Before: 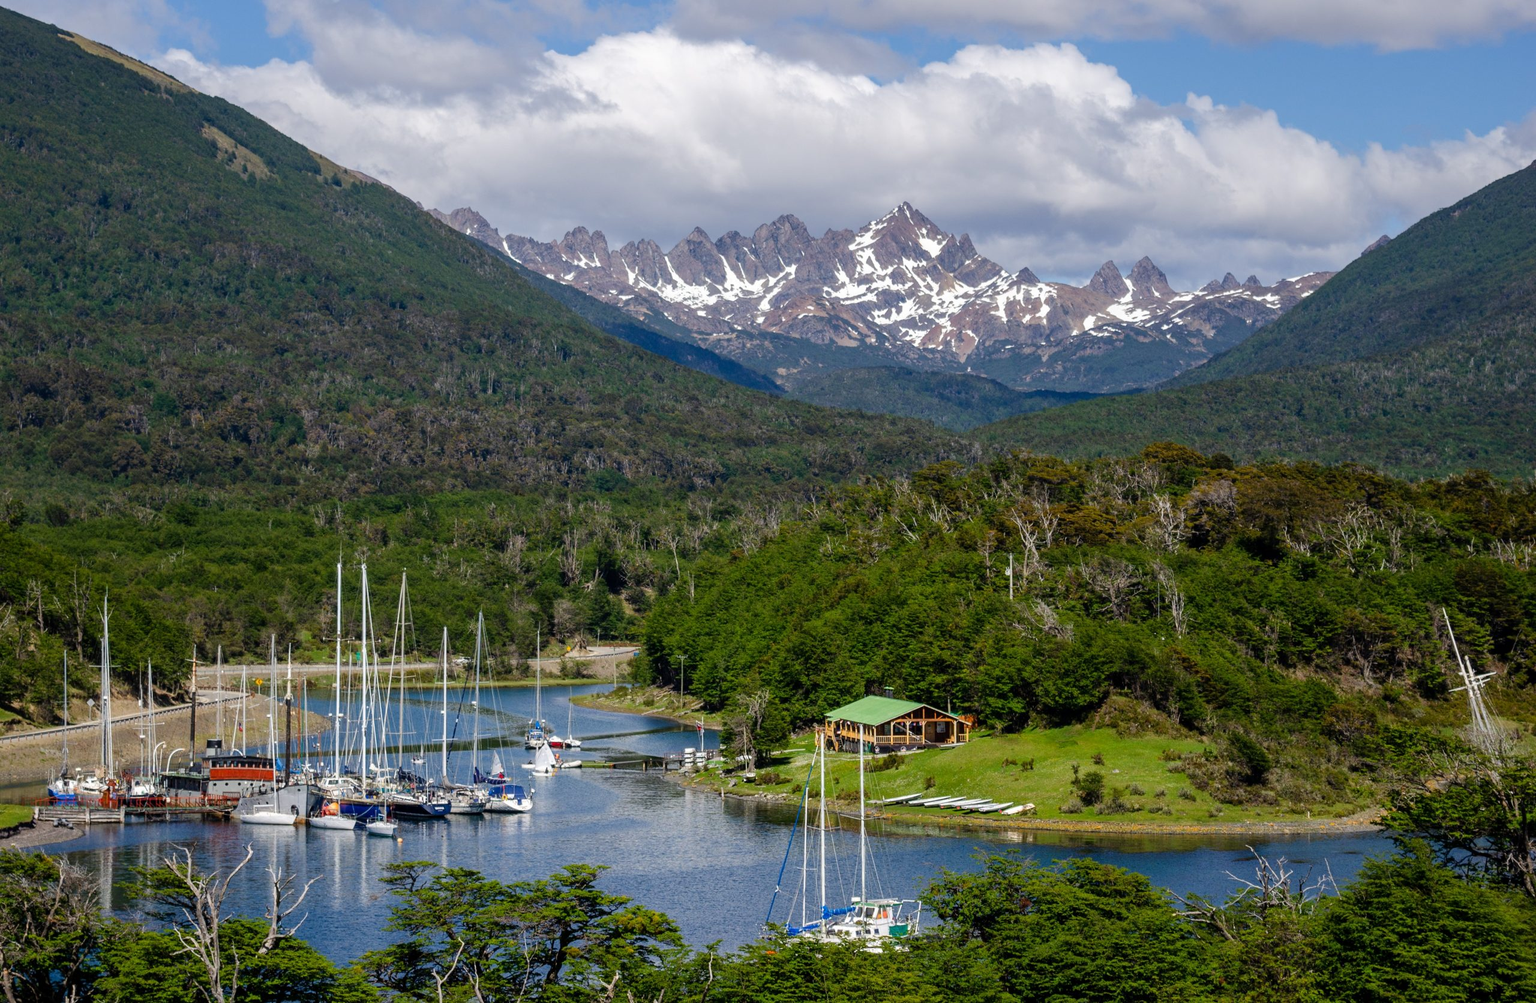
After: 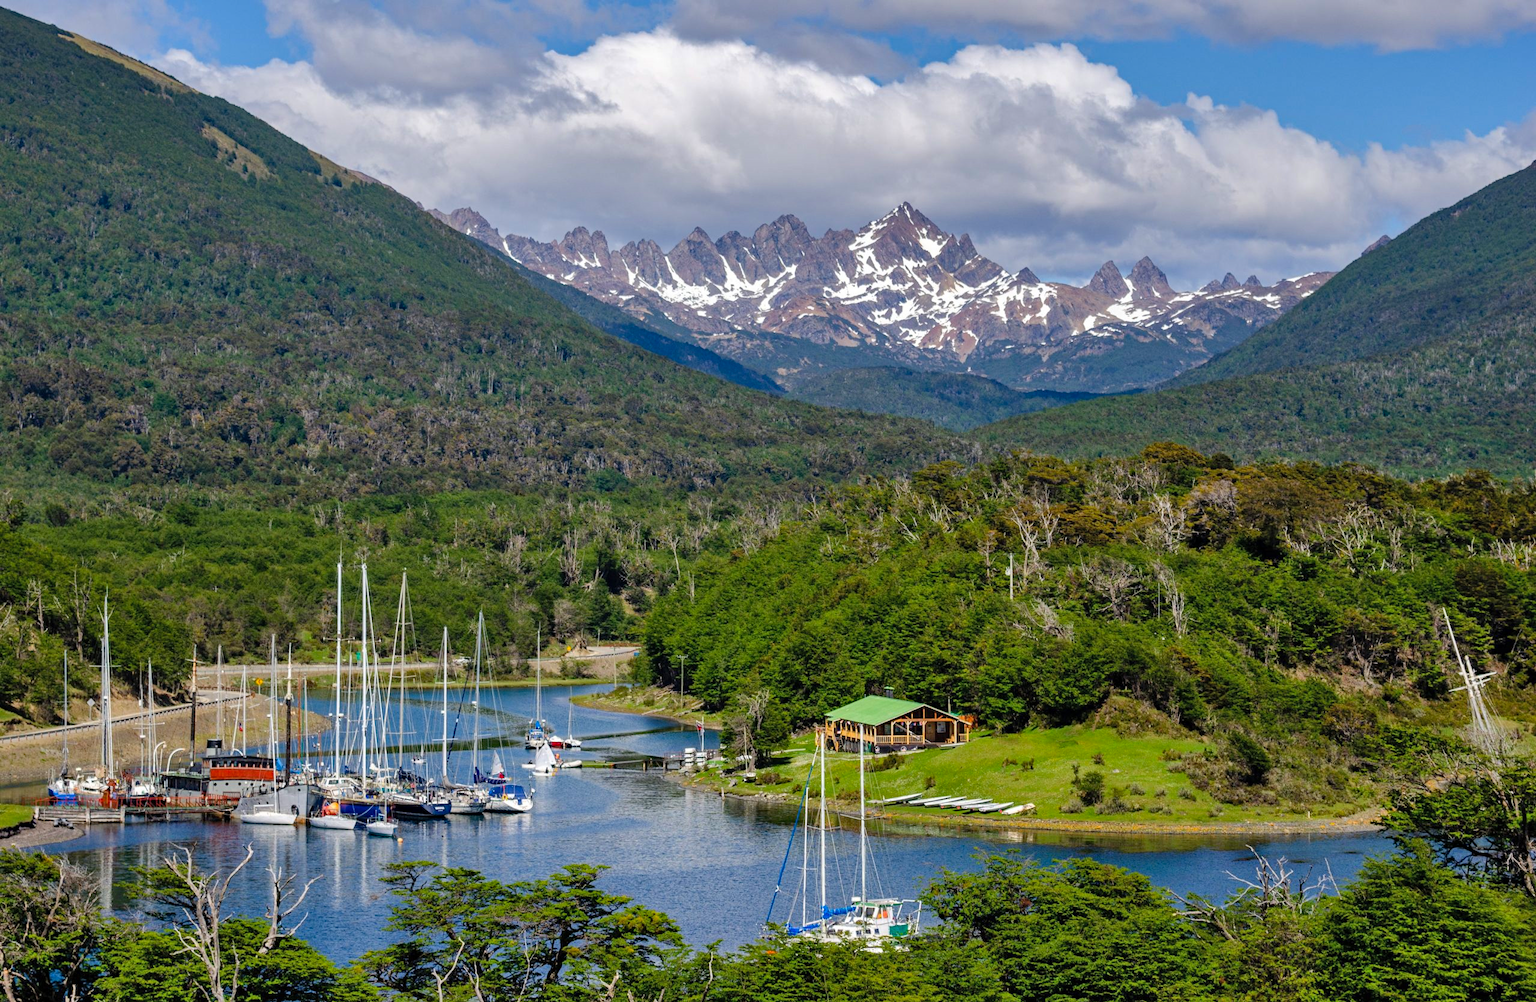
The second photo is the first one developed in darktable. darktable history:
haze removal: adaptive false
shadows and highlights: soften with gaussian
contrast brightness saturation: contrast 0.03, brightness 0.06, saturation 0.13
